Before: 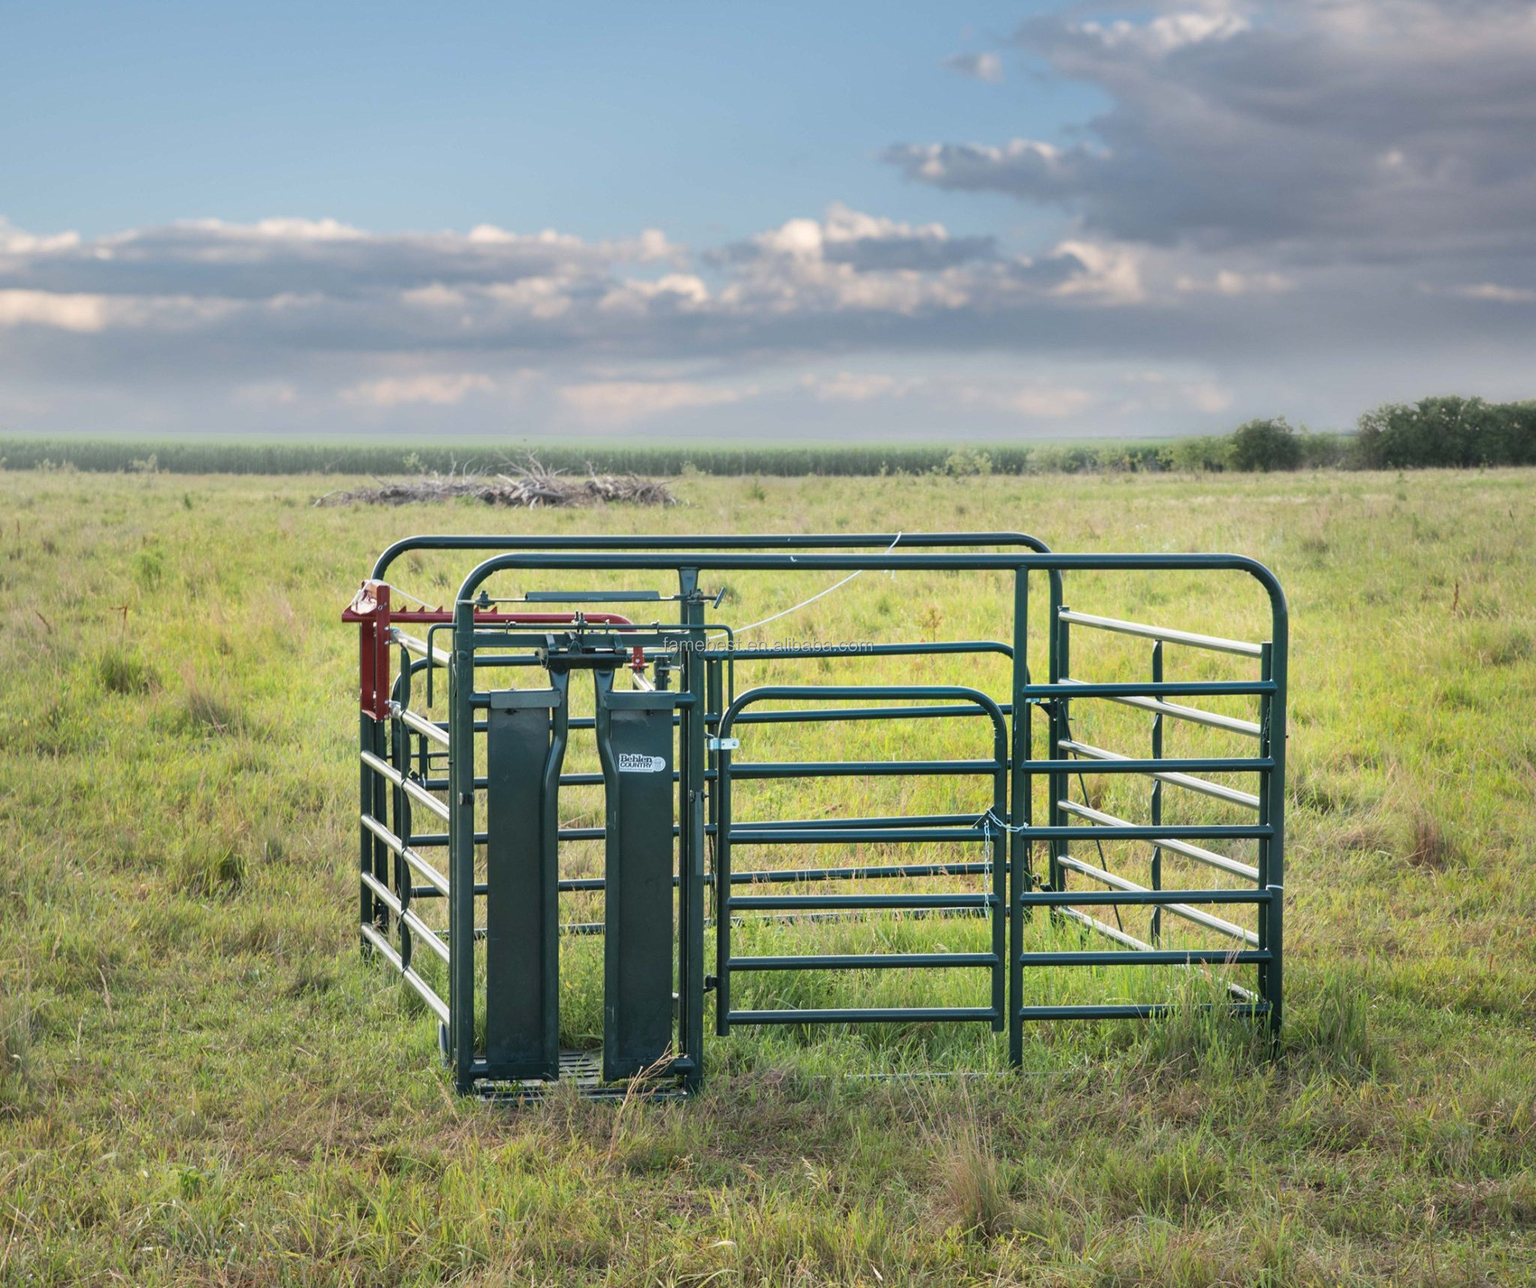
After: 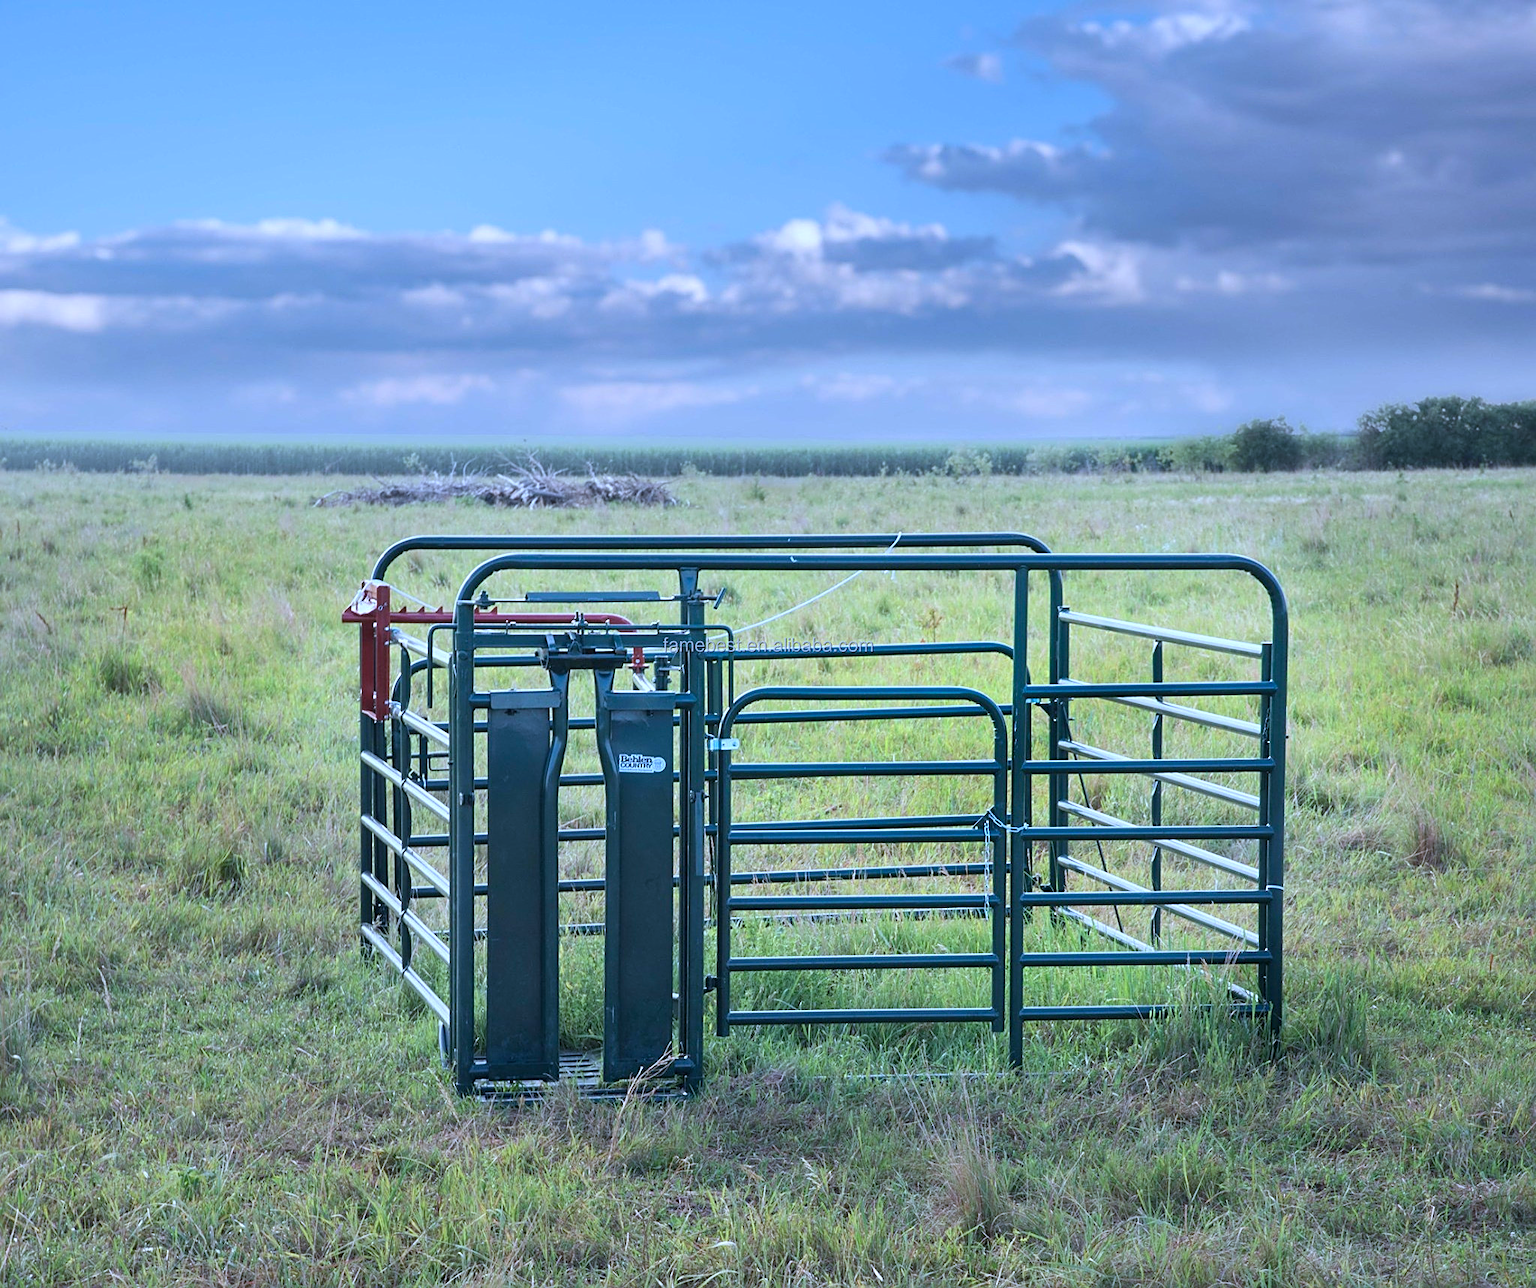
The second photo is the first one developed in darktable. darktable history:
color calibration: illuminant as shot in camera, adaptation linear Bradford (ICC v4), x 0.406, y 0.405, temperature 3570.35 K, saturation algorithm version 1 (2020)
sharpen: on, module defaults
